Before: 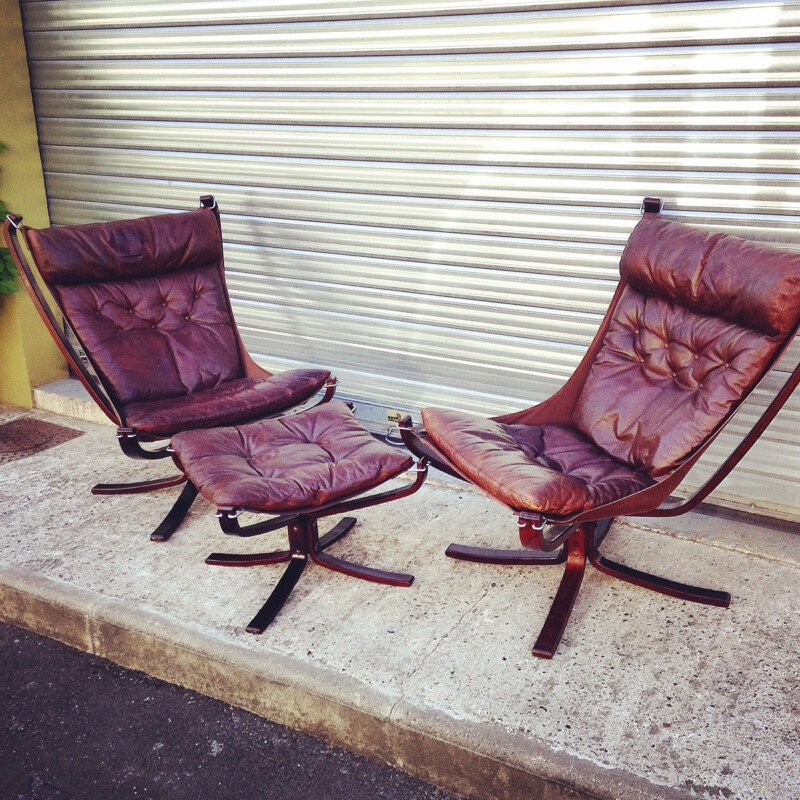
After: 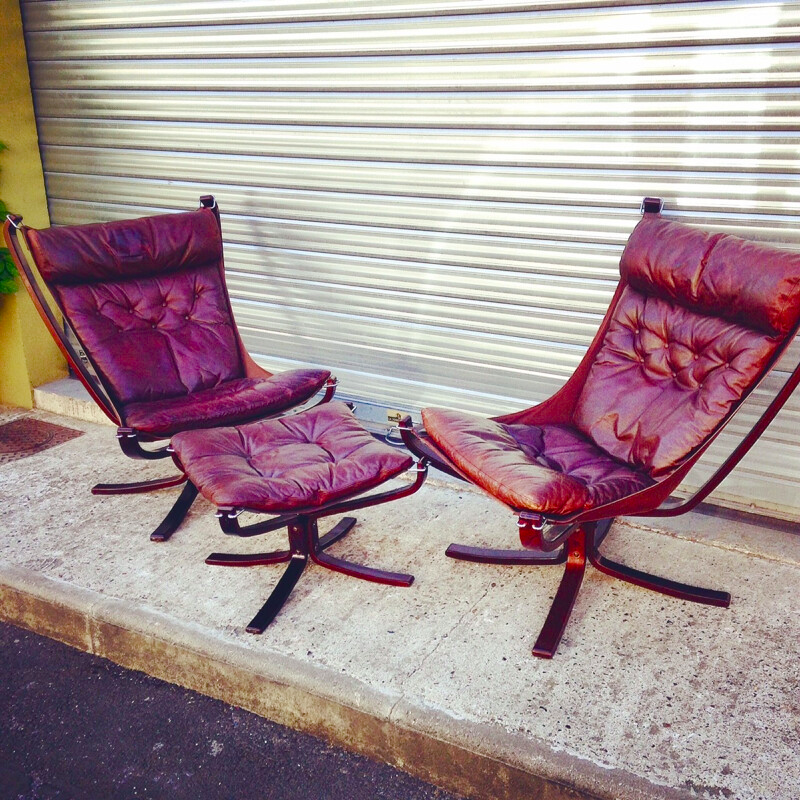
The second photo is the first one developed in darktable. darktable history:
color balance rgb: shadows lift › luminance -7.534%, shadows lift › chroma 2.384%, shadows lift › hue 165.07°, global offset › luminance 0.284%, linear chroma grading › global chroma 32.76%, perceptual saturation grading › global saturation 20%, perceptual saturation grading › highlights -50.561%, perceptual saturation grading › shadows 30.962%, global vibrance 20%
